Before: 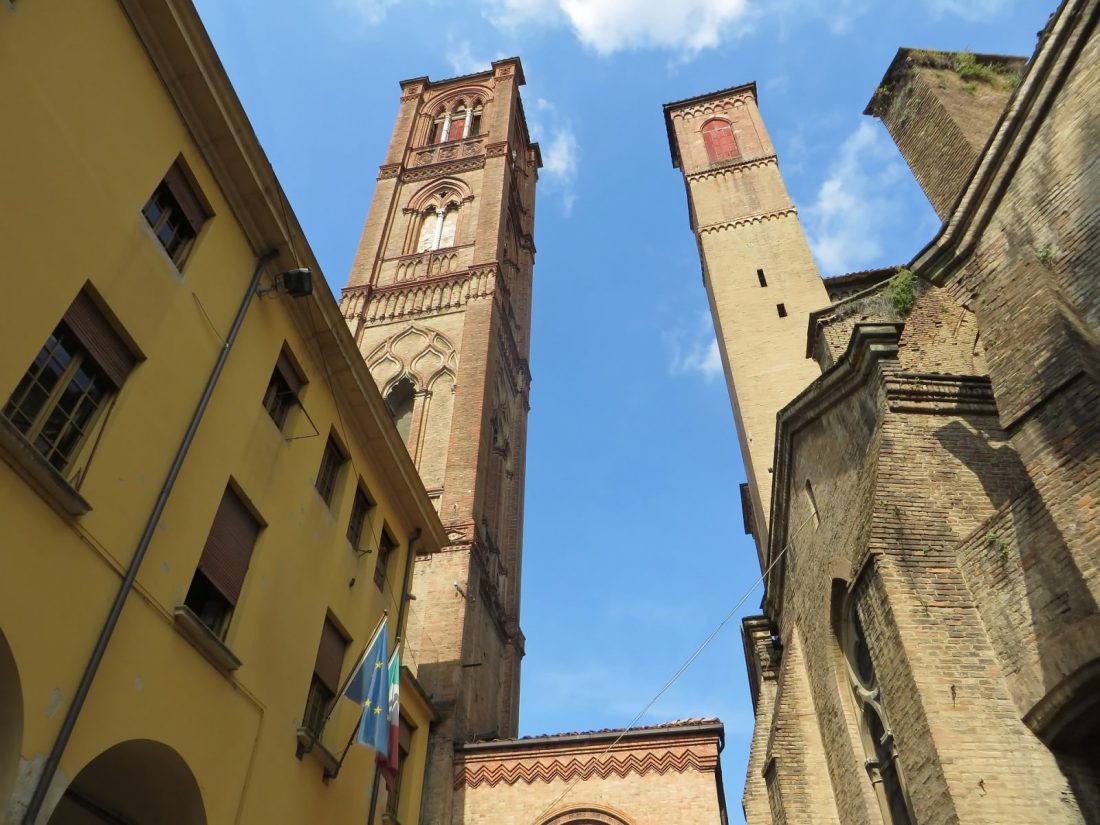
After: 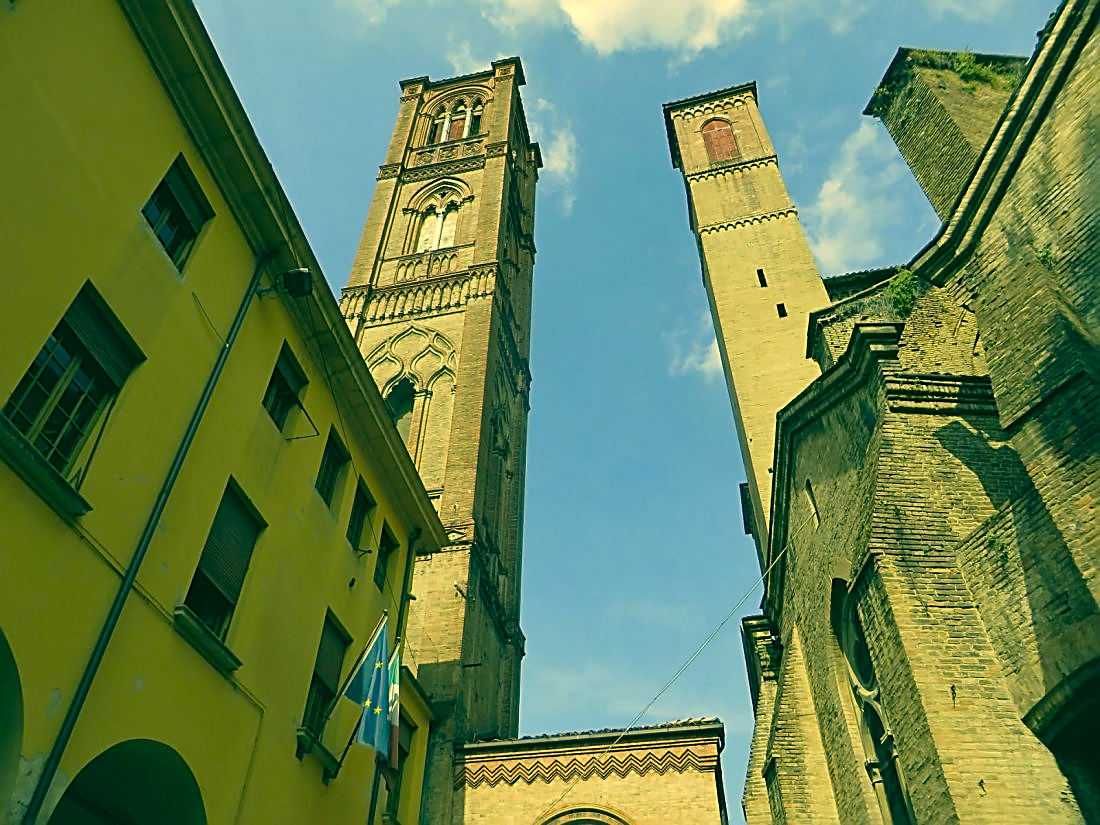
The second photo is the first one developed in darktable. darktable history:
color correction: highlights a* 1.83, highlights b* 34.02, shadows a* -36.68, shadows b* -5.48
sharpen: amount 1
shadows and highlights: shadows 20.91, highlights -35.45, soften with gaussian
